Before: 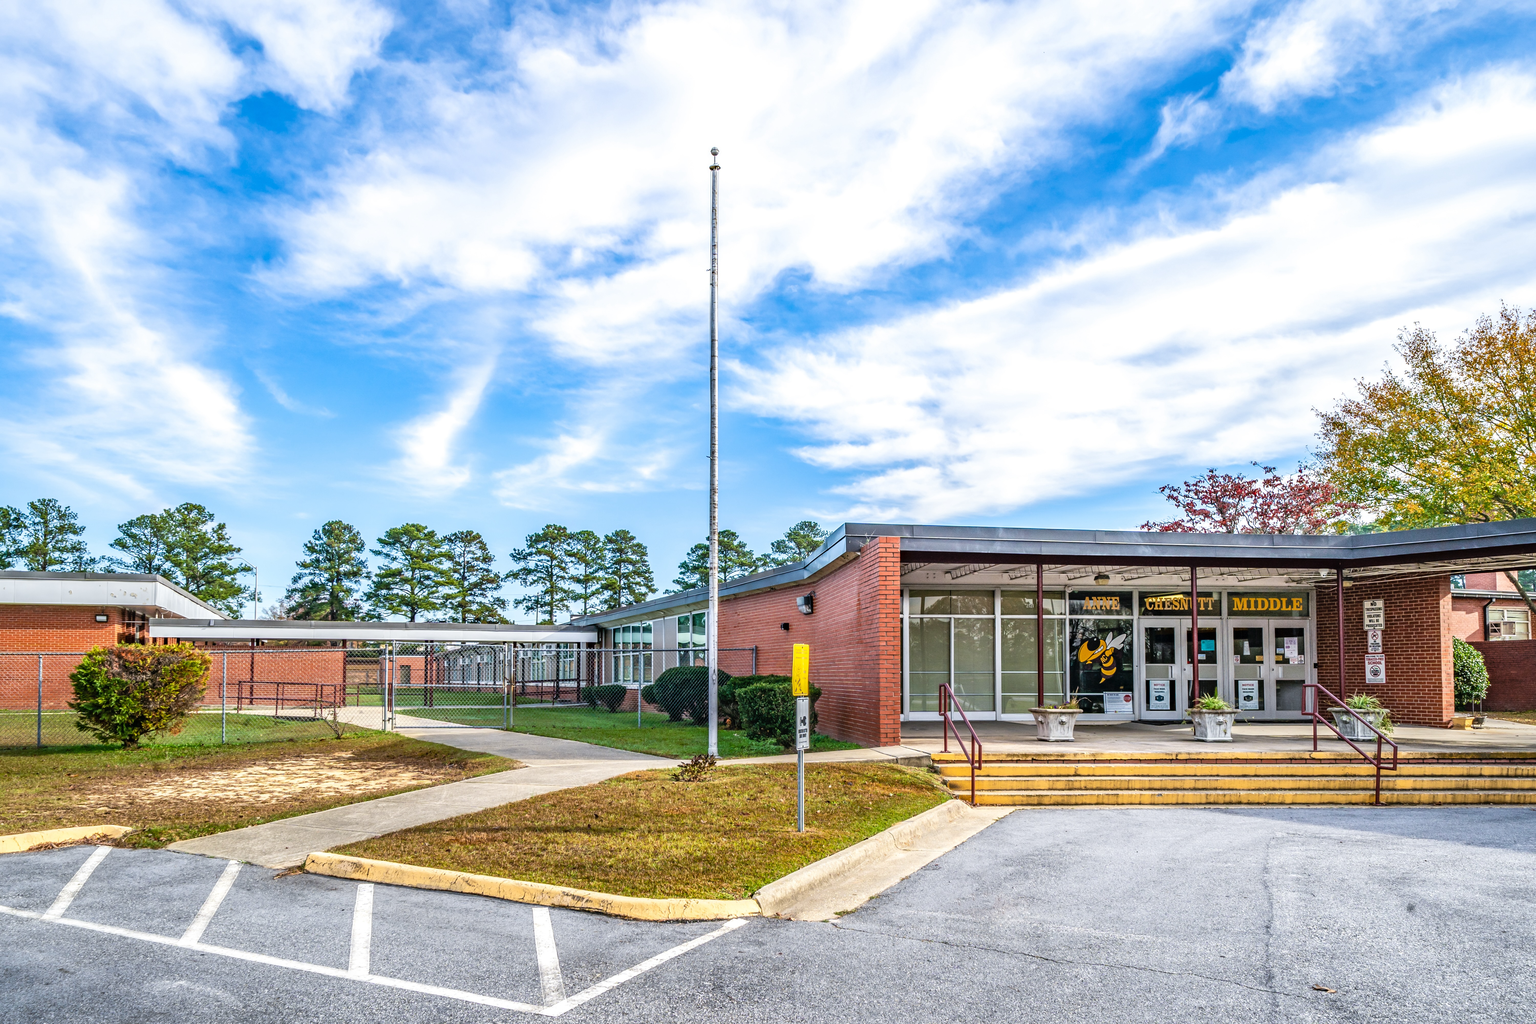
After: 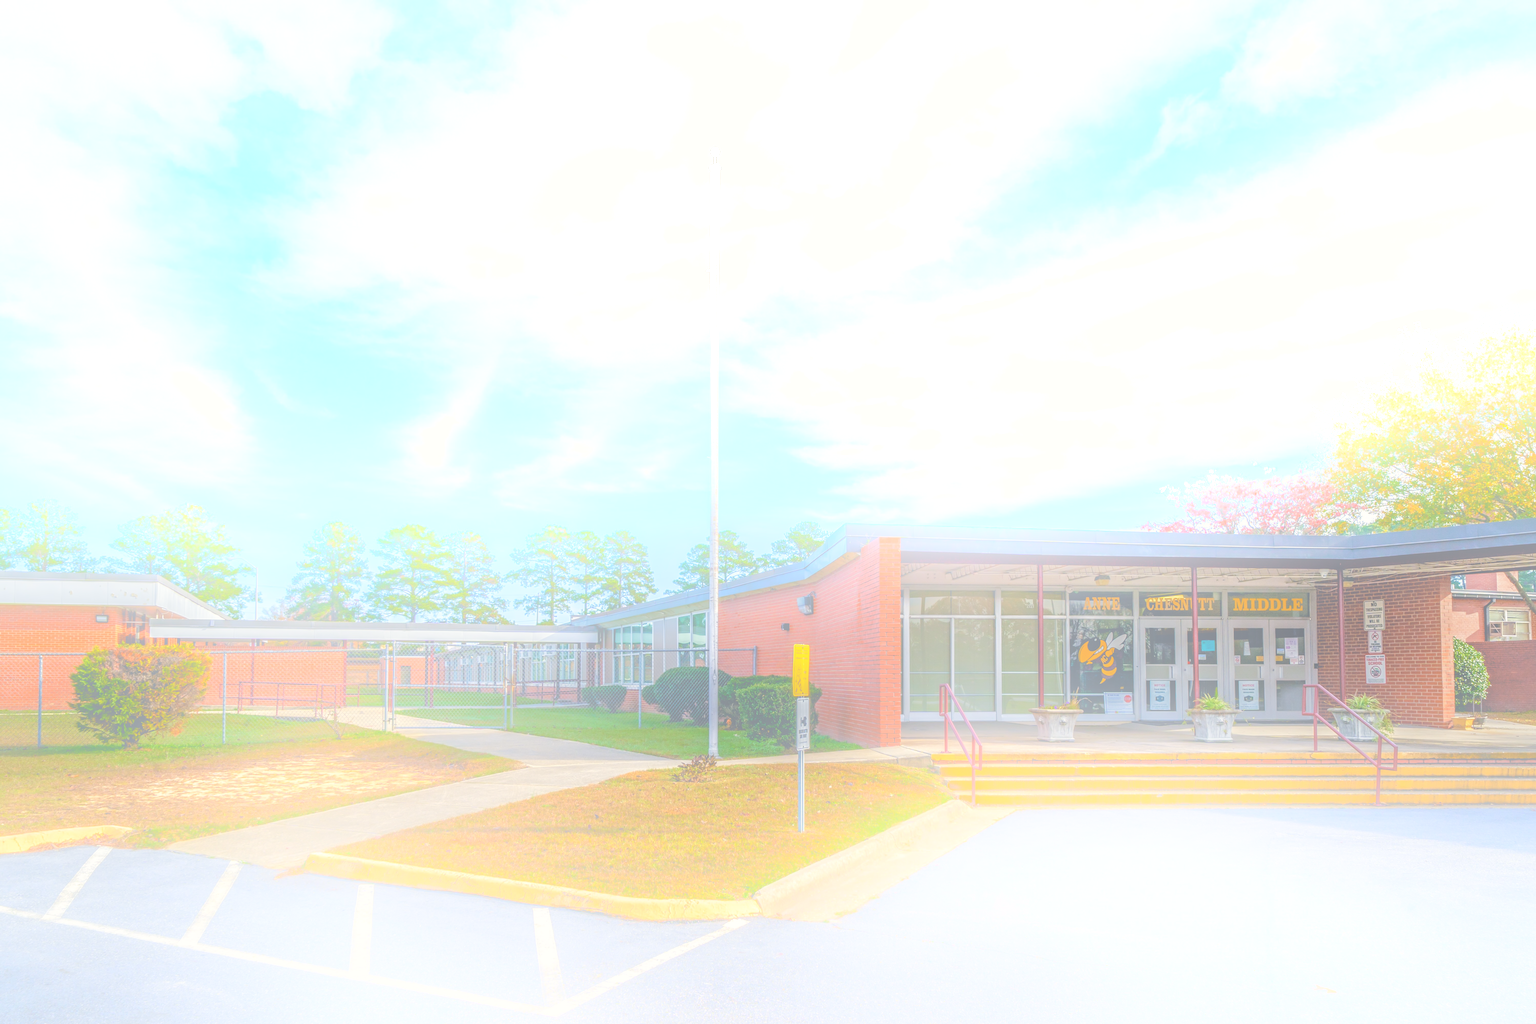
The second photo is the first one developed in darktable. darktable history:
bloom: size 70%, threshold 25%, strength 70%
color correction: highlights a* 0.207, highlights b* 2.7, shadows a* -0.874, shadows b* -4.78
base curve: curves: ch0 [(0, 0) (0.841, 0.609) (1, 1)]
